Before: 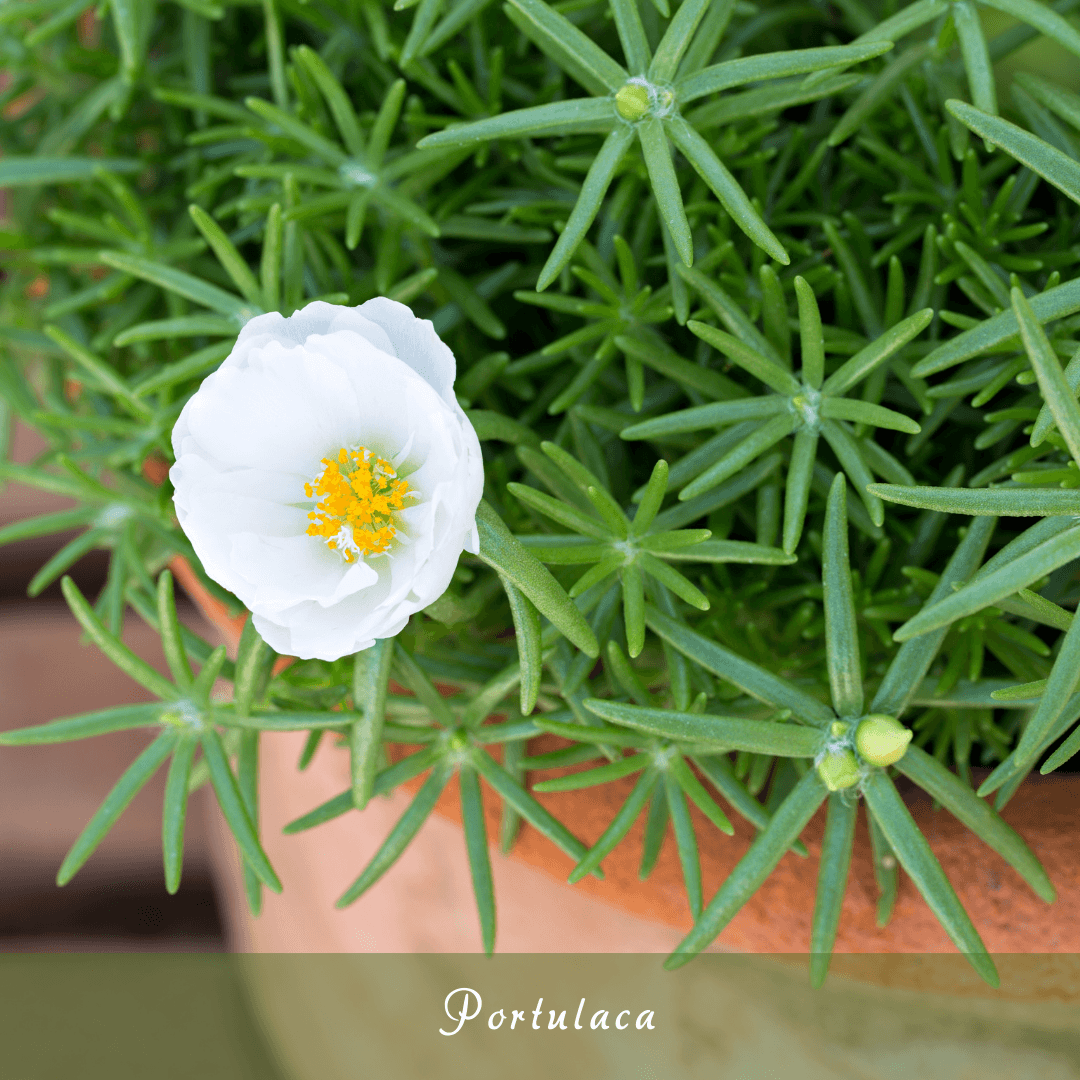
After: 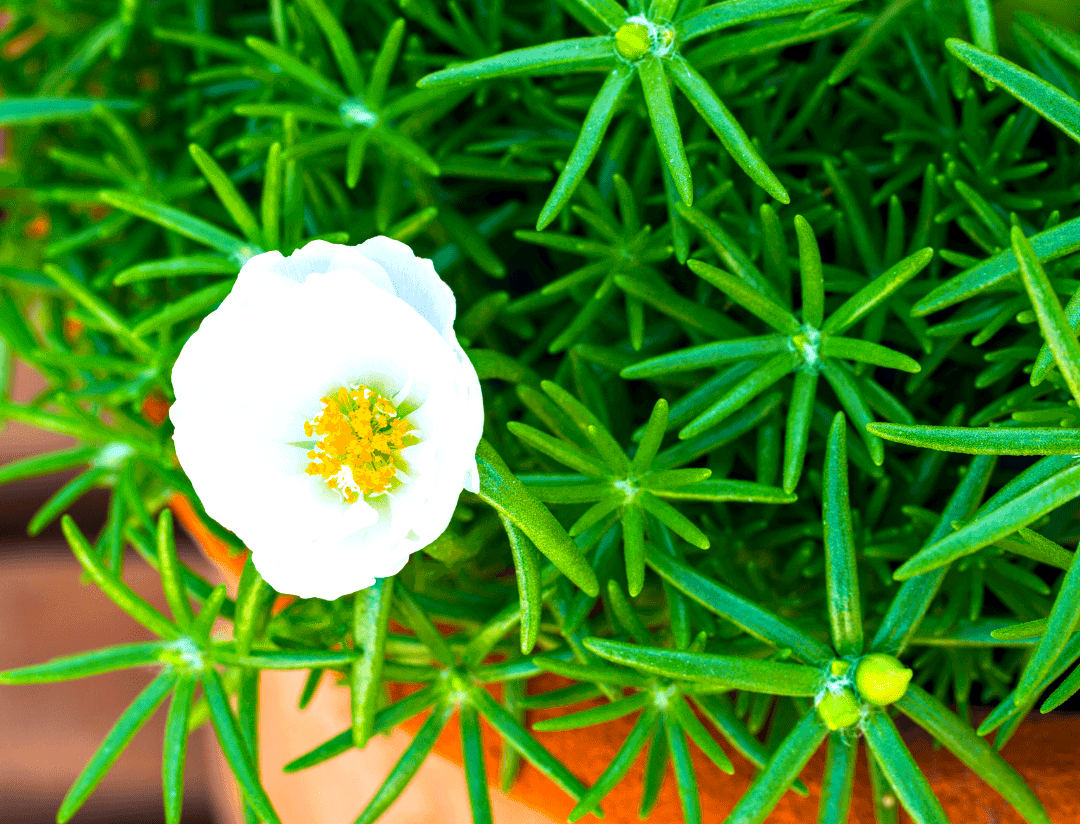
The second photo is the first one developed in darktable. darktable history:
contrast brightness saturation: contrast 0.088, saturation 0.283
color balance rgb: power › hue 74.28°, perceptual saturation grading › global saturation 75.265%, perceptual saturation grading › shadows -30.517%, perceptual brilliance grading › global brilliance 21.334%, perceptual brilliance grading › shadows -34.942%, contrast -10.648%
local contrast: on, module defaults
color correction: highlights a* 0.387, highlights b* 2.72, shadows a* -1.36, shadows b* -4.59
crop: top 5.65%, bottom 18.012%
